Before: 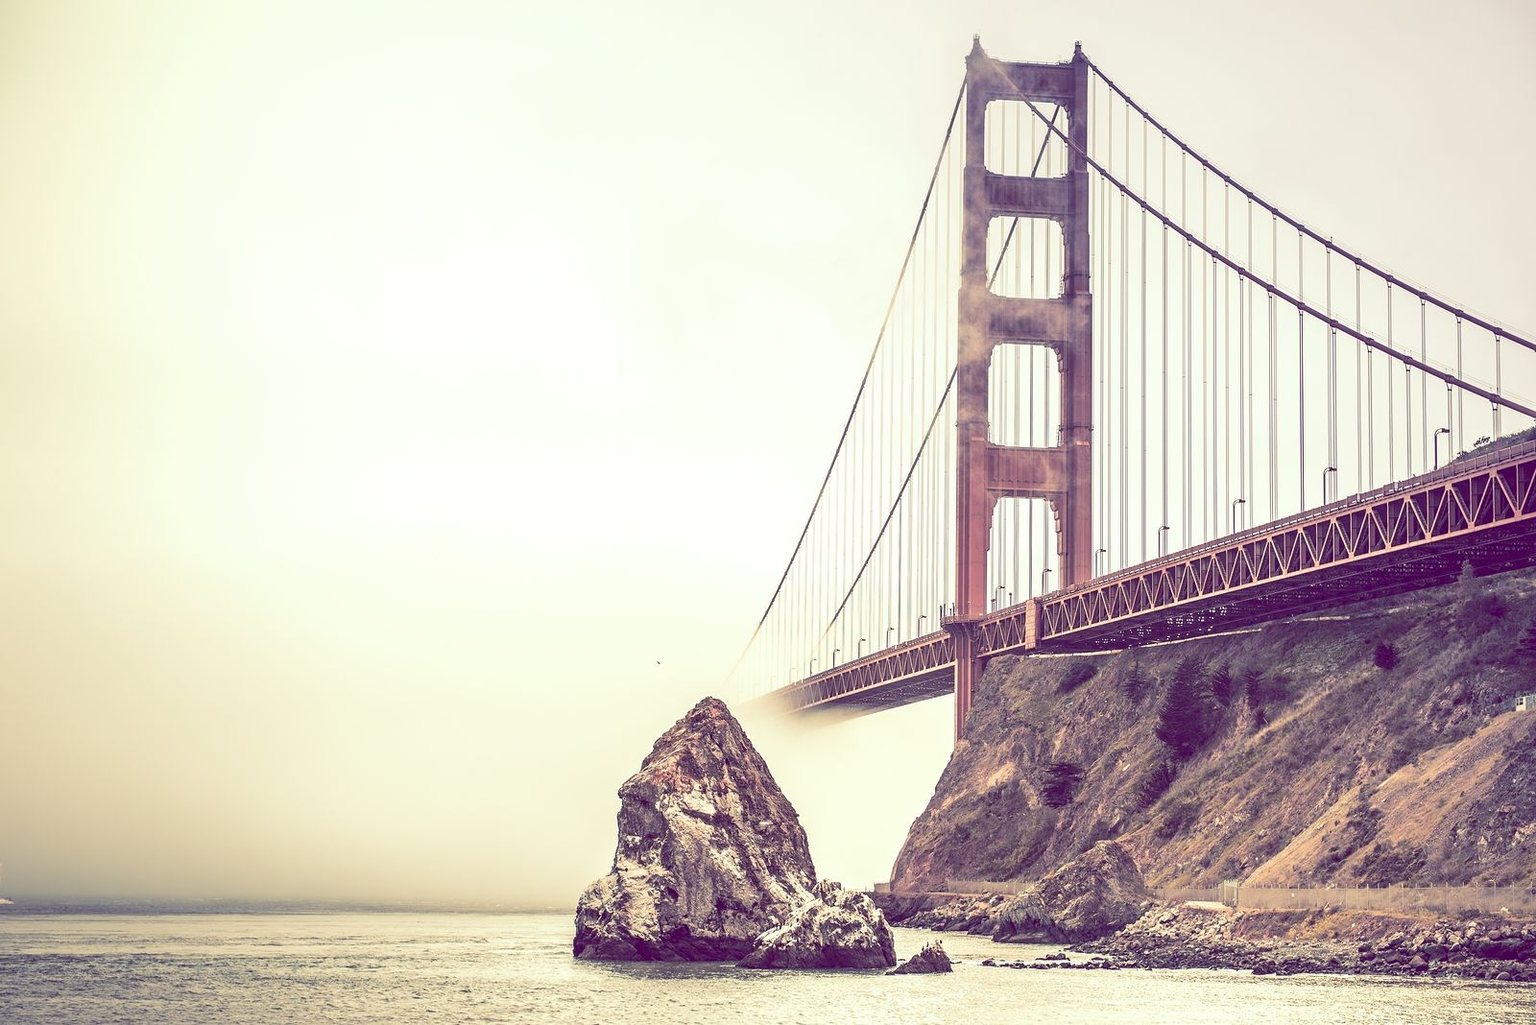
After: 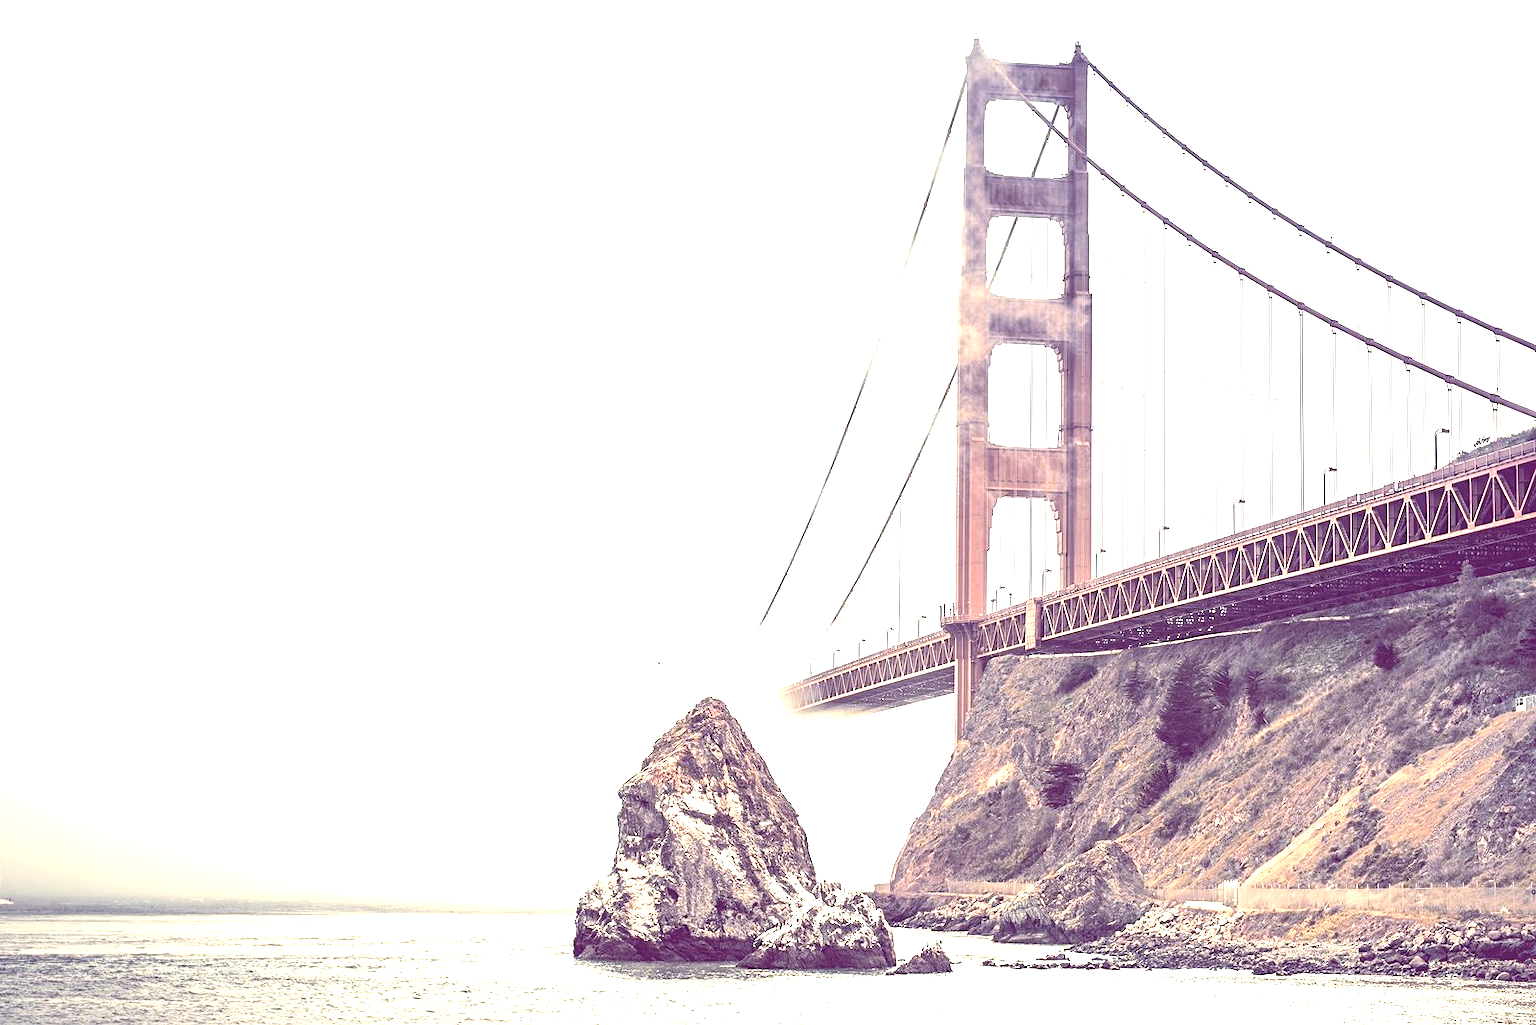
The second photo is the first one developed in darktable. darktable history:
tone equalizer: -7 EV 0.13 EV, smoothing diameter 25%, edges refinement/feathering 10, preserve details guided filter
exposure: black level correction 0, exposure 1.2 EV, compensate highlight preservation false
color zones: curves: ch0 [(0, 0.5) (0.125, 0.4) (0.25, 0.5) (0.375, 0.4) (0.5, 0.4) (0.625, 0.35) (0.75, 0.35) (0.875, 0.5)]; ch1 [(0, 0.35) (0.125, 0.45) (0.25, 0.35) (0.375, 0.35) (0.5, 0.35) (0.625, 0.35) (0.75, 0.45) (0.875, 0.35)]; ch2 [(0, 0.6) (0.125, 0.5) (0.25, 0.5) (0.375, 0.6) (0.5, 0.6) (0.625, 0.5) (0.75, 0.5) (0.875, 0.5)]
